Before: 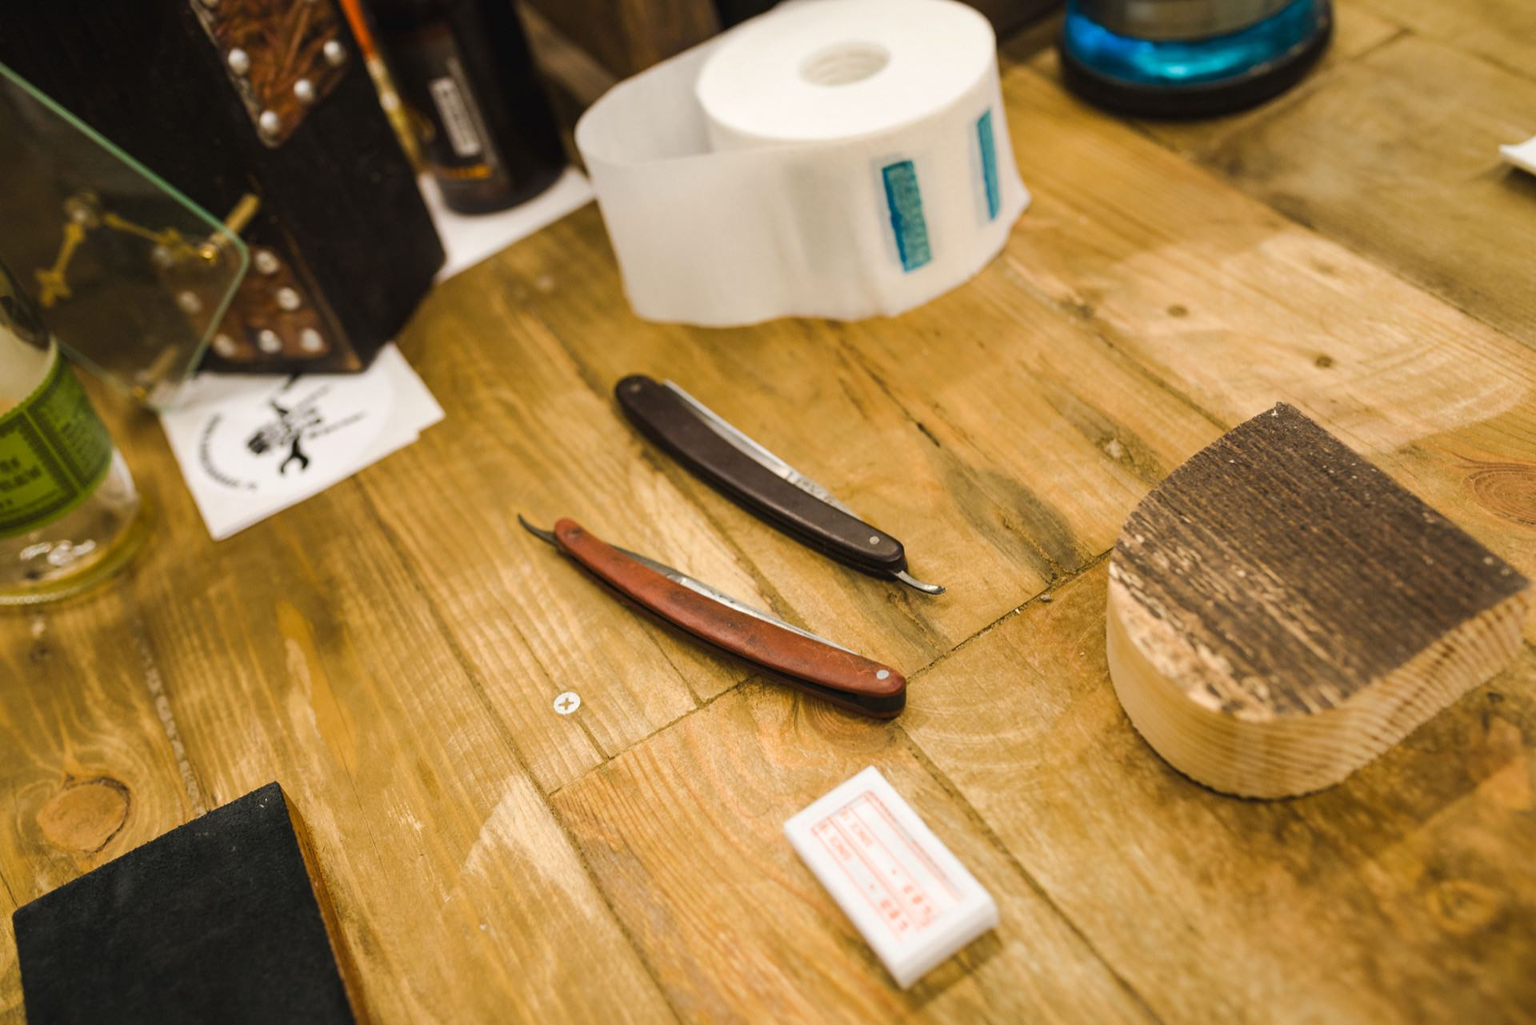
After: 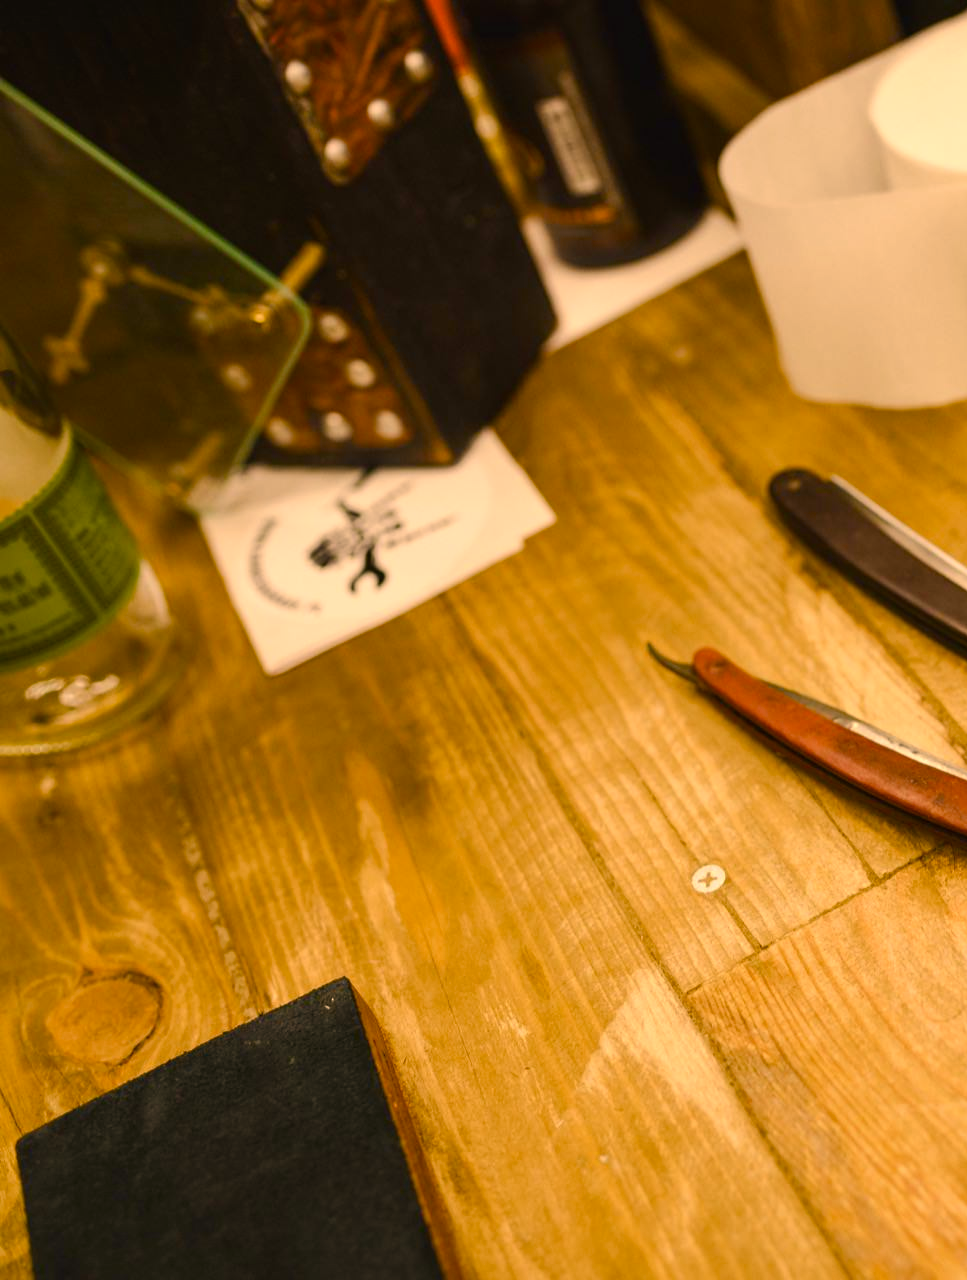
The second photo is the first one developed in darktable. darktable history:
color balance rgb: linear chroma grading › global chroma 0.726%, perceptual saturation grading › global saturation 20%, perceptual saturation grading › highlights -50.043%, perceptual saturation grading › shadows 30.205%, global vibrance 20%
crop and rotate: left 0.043%, top 0%, right 49.551%
color correction: highlights a* 14.93, highlights b* 32.17
